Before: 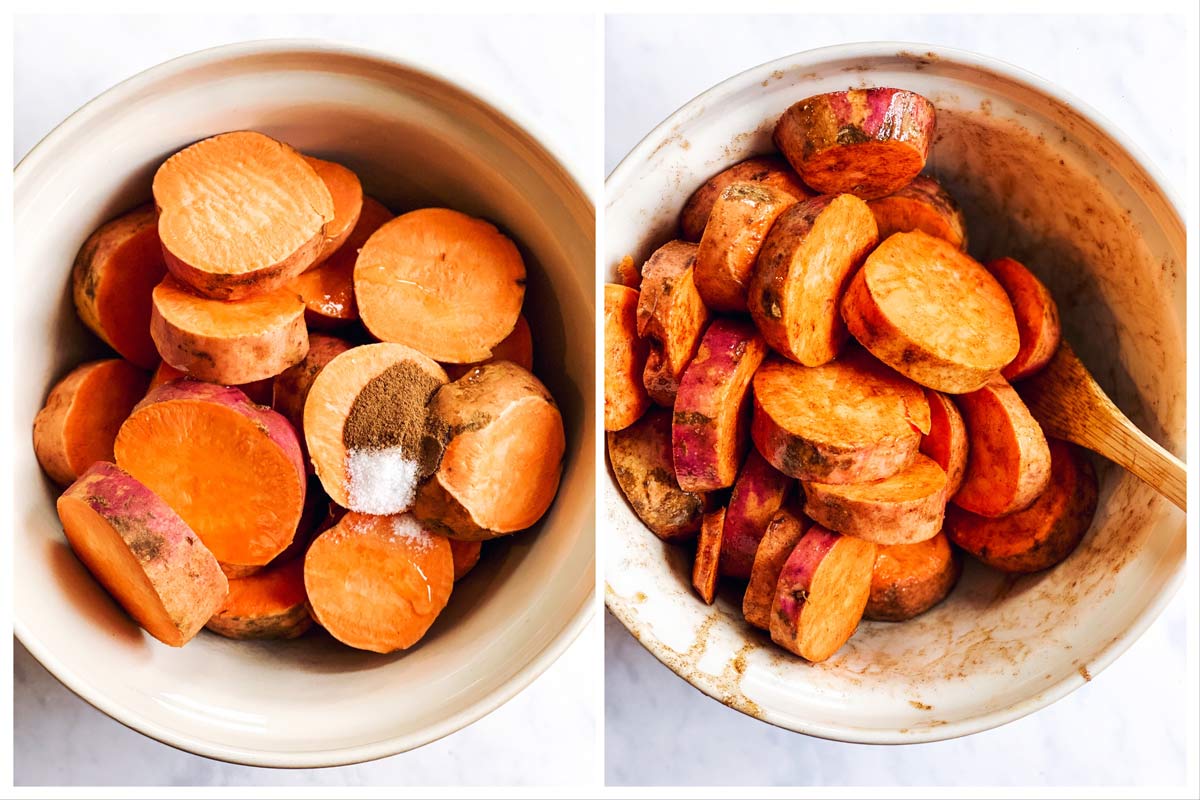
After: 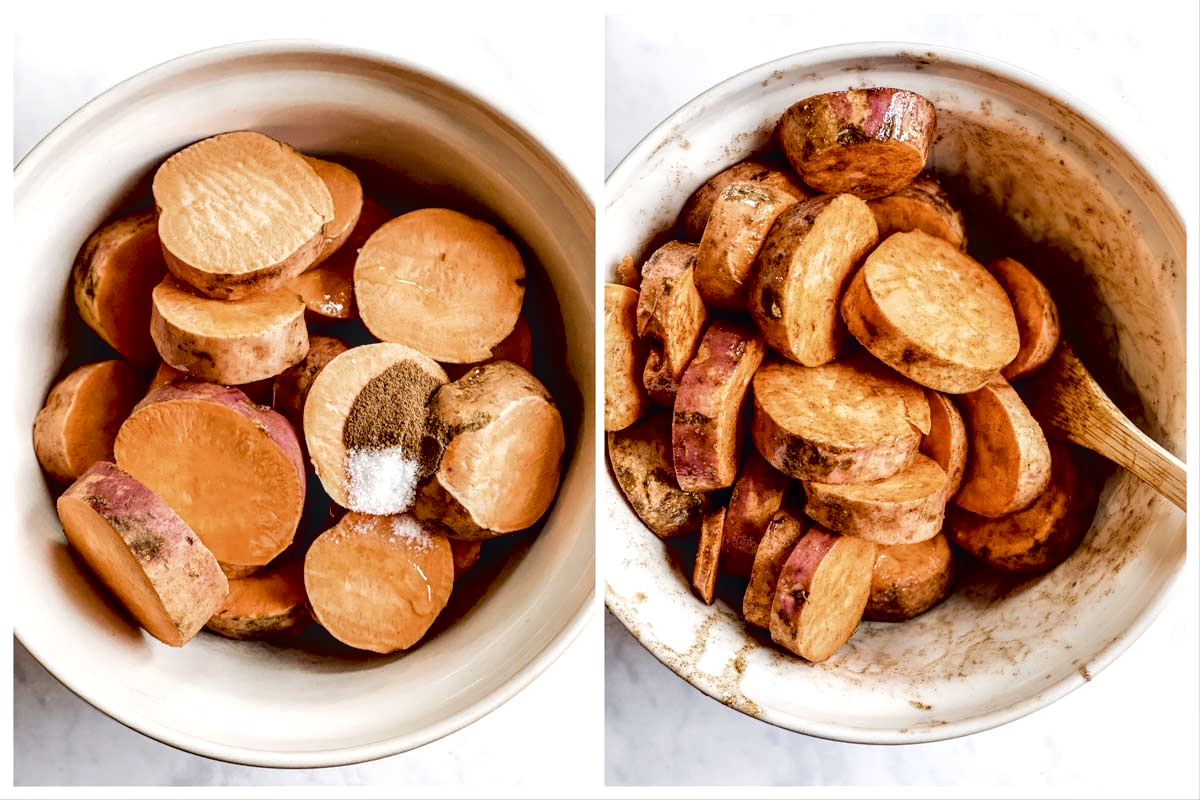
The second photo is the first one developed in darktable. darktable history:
local contrast: detail 130%
contrast brightness saturation: contrast -0.052, saturation -0.404
exposure: black level correction 0.026, exposure 0.186 EV, compensate exposure bias true, compensate highlight preservation false
